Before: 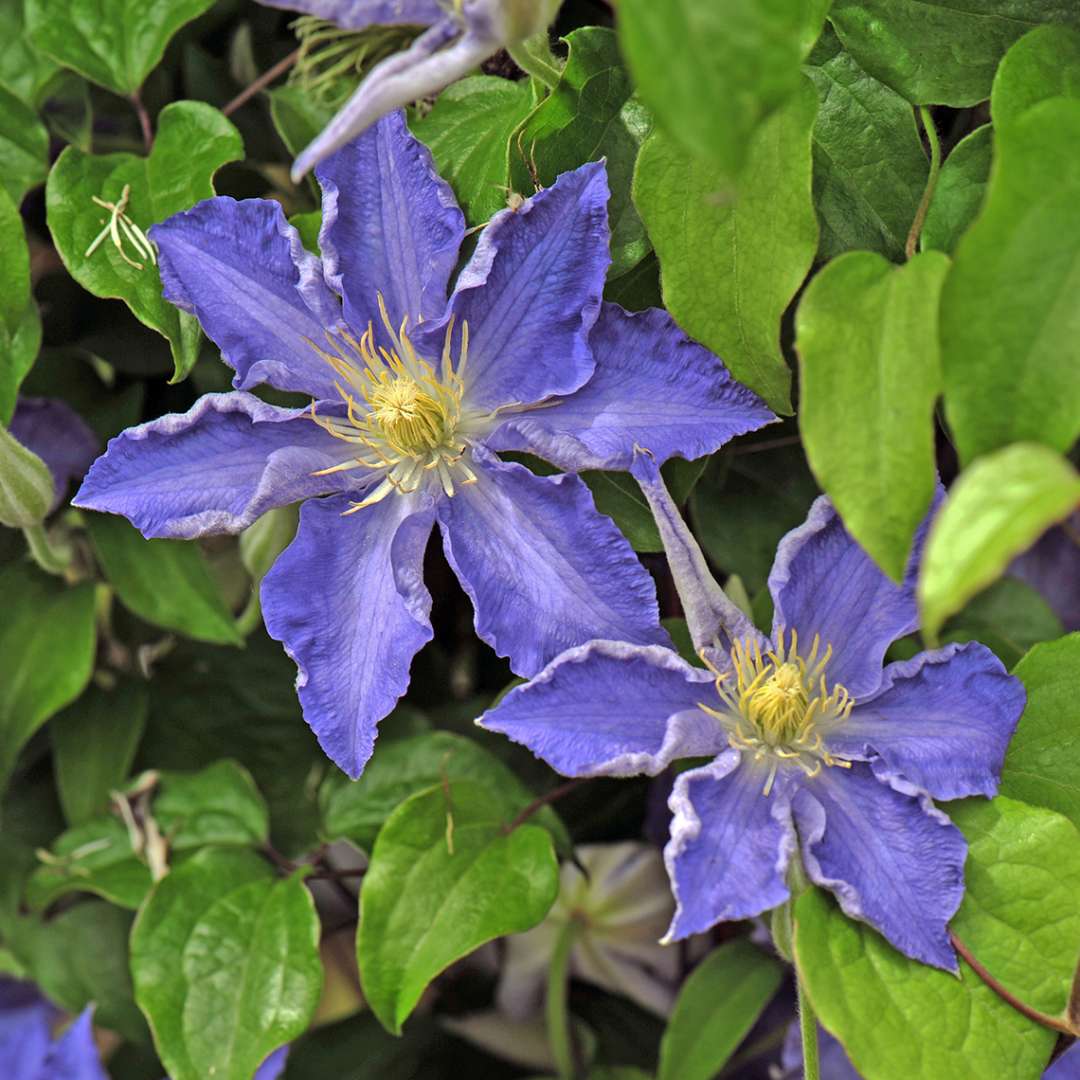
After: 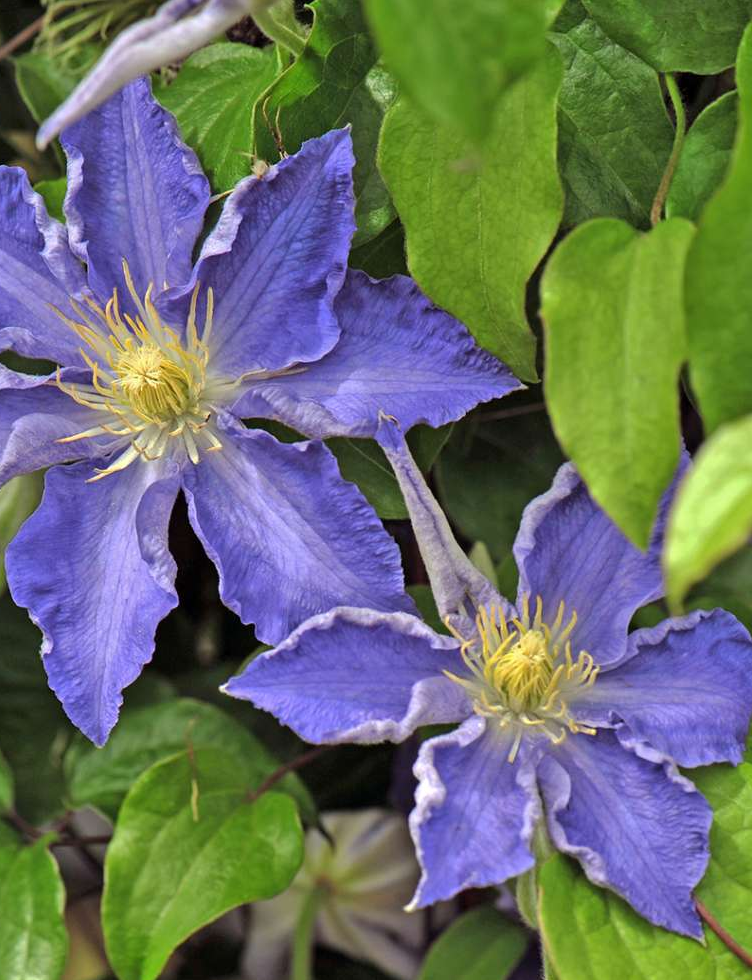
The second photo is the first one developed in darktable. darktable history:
crop and rotate: left 23.654%, top 3.081%, right 6.673%, bottom 6.158%
